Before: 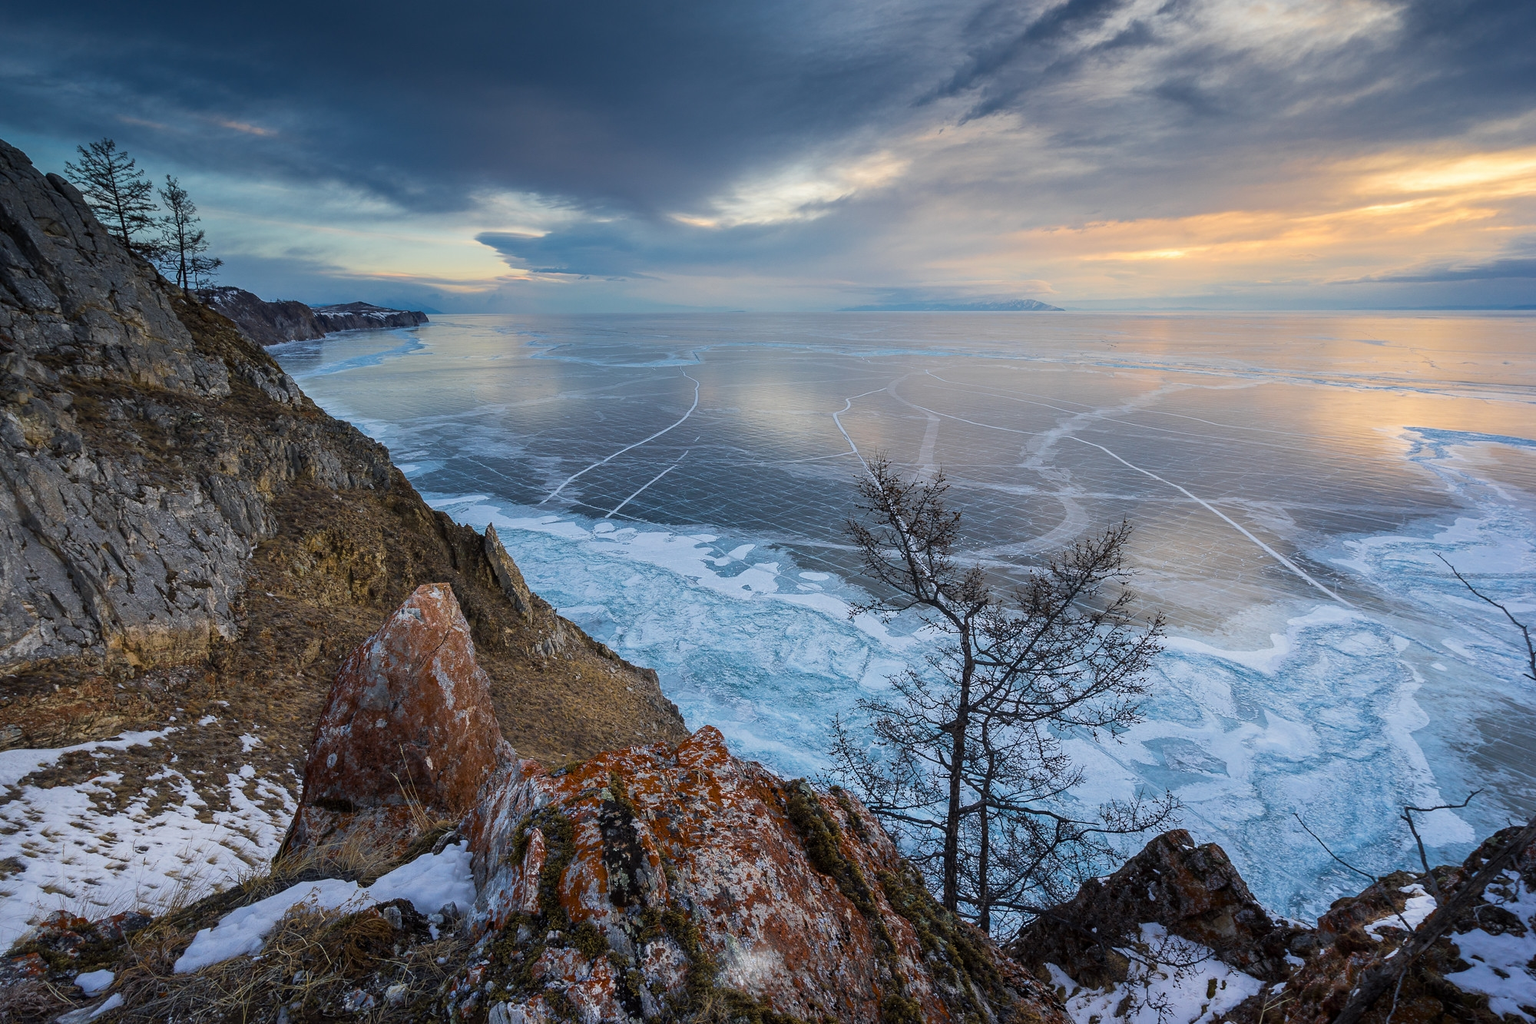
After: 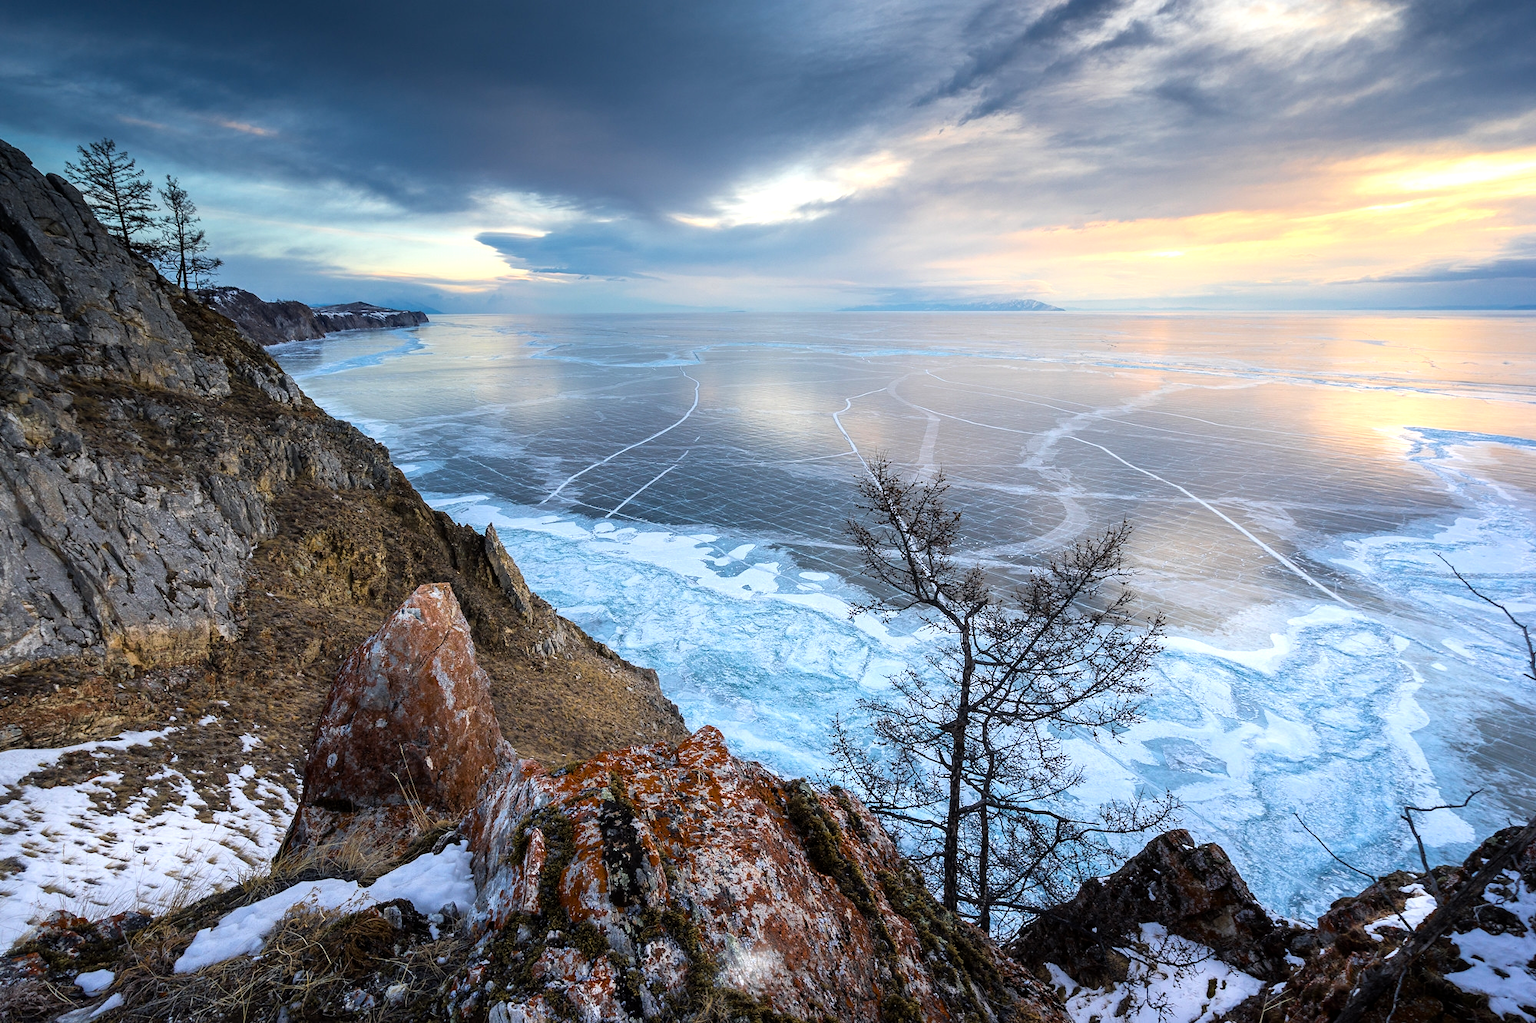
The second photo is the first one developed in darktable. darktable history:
tone equalizer: -8 EV -0.778 EV, -7 EV -0.735 EV, -6 EV -0.635 EV, -5 EV -0.403 EV, -3 EV 0.378 EV, -2 EV 0.6 EV, -1 EV 0.693 EV, +0 EV 0.776 EV
exposure: black level correction 0.001, compensate highlight preservation false
